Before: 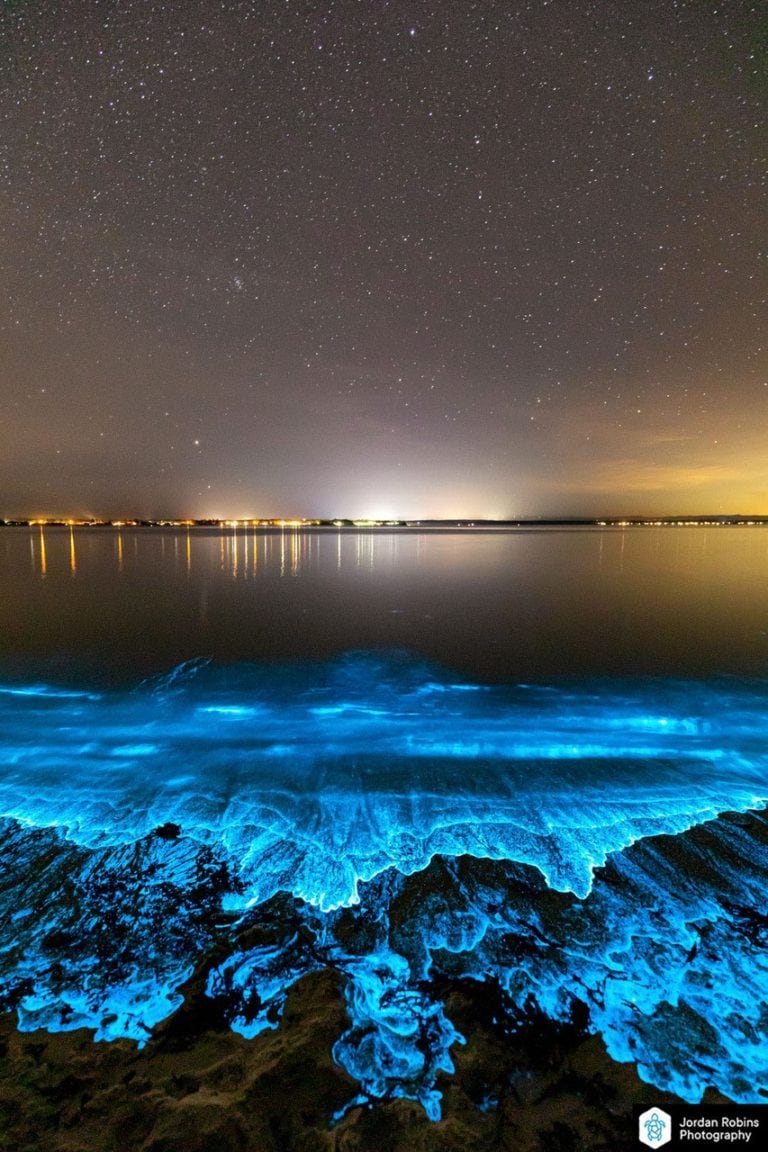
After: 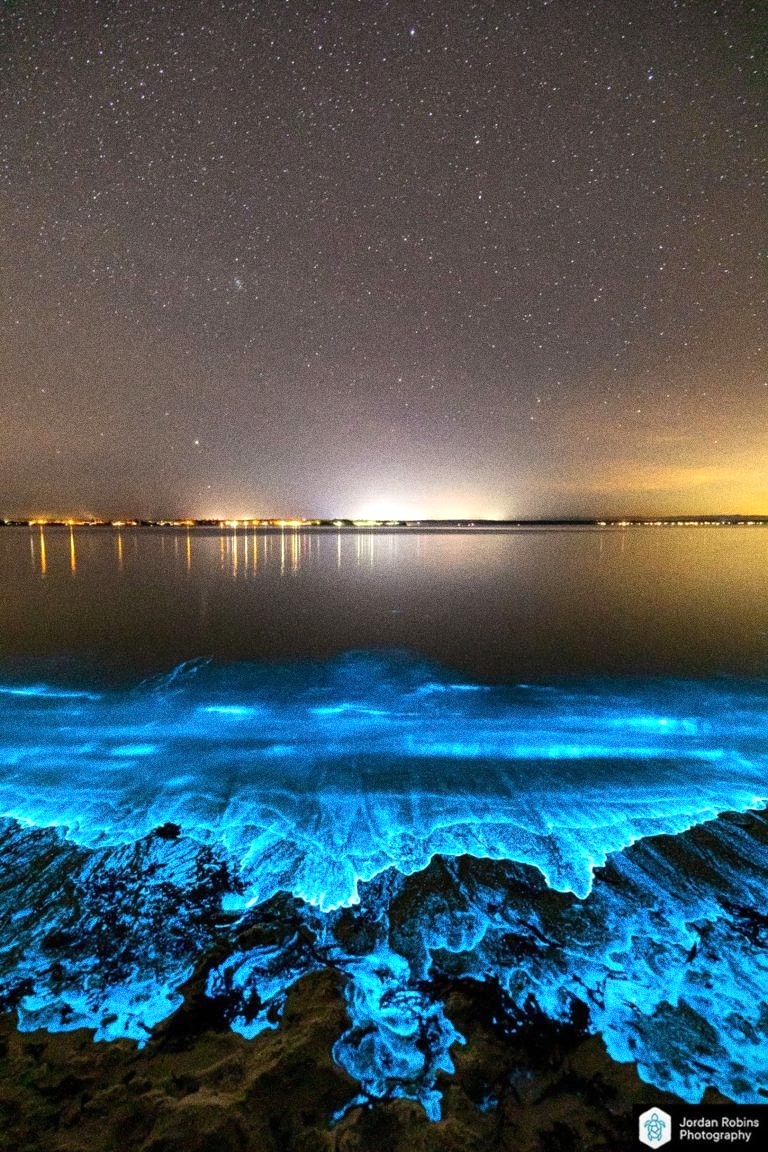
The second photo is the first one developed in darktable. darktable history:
vignetting: saturation 0, unbound false
exposure: exposure 0.376 EV, compensate highlight preservation false
grain: coarseness 0.09 ISO, strength 40%
